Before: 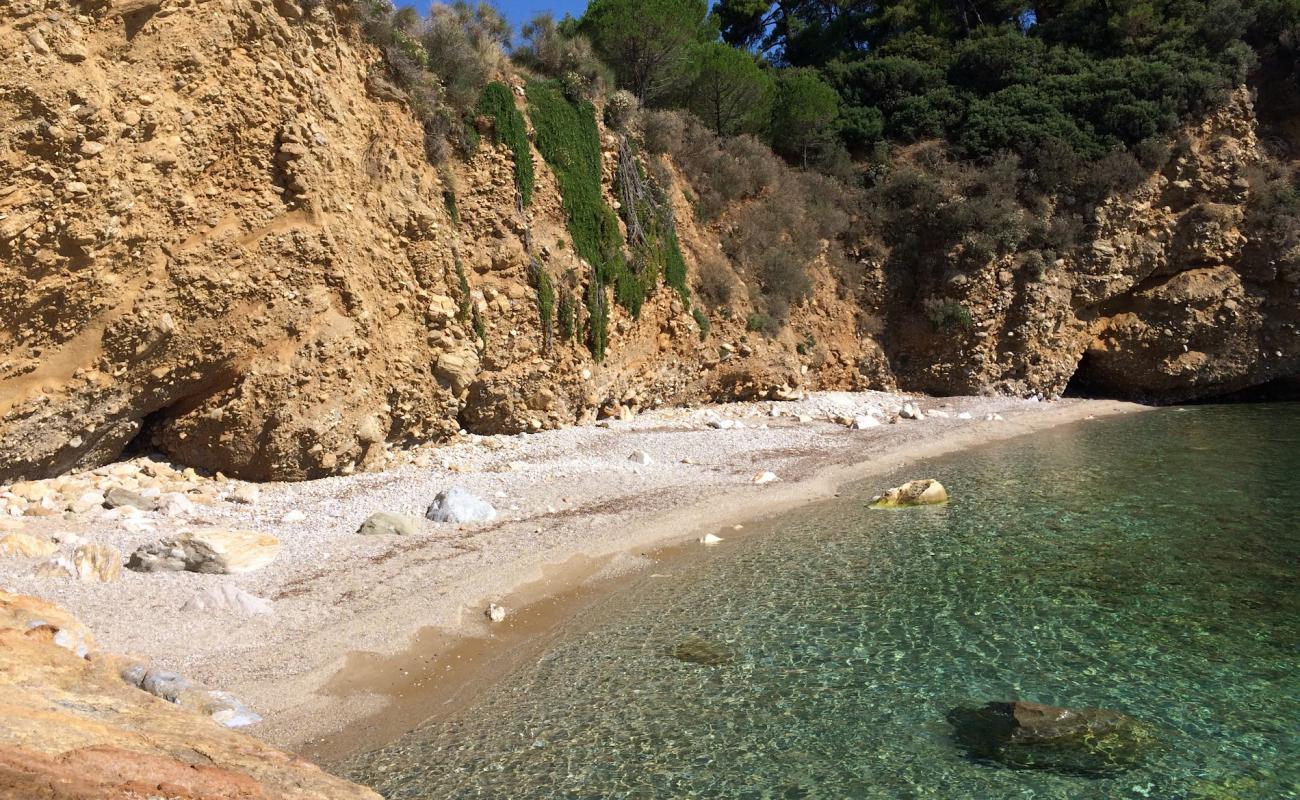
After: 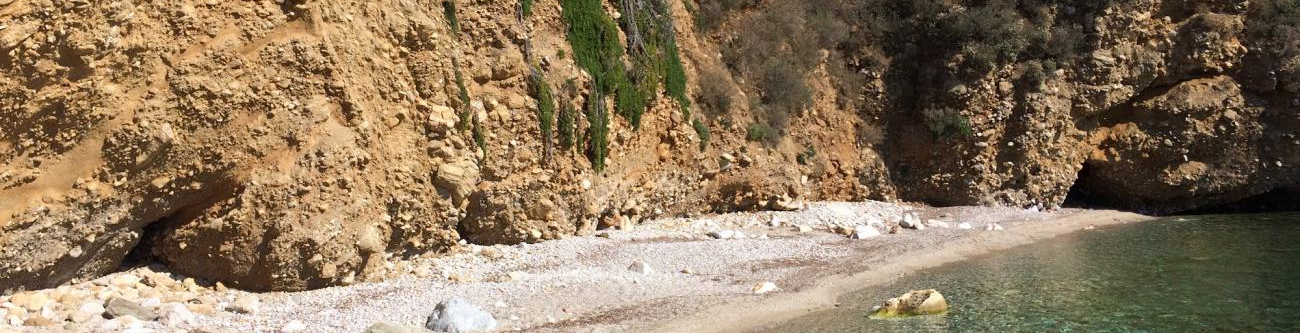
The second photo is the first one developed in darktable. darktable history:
crop and rotate: top 23.871%, bottom 34.455%
